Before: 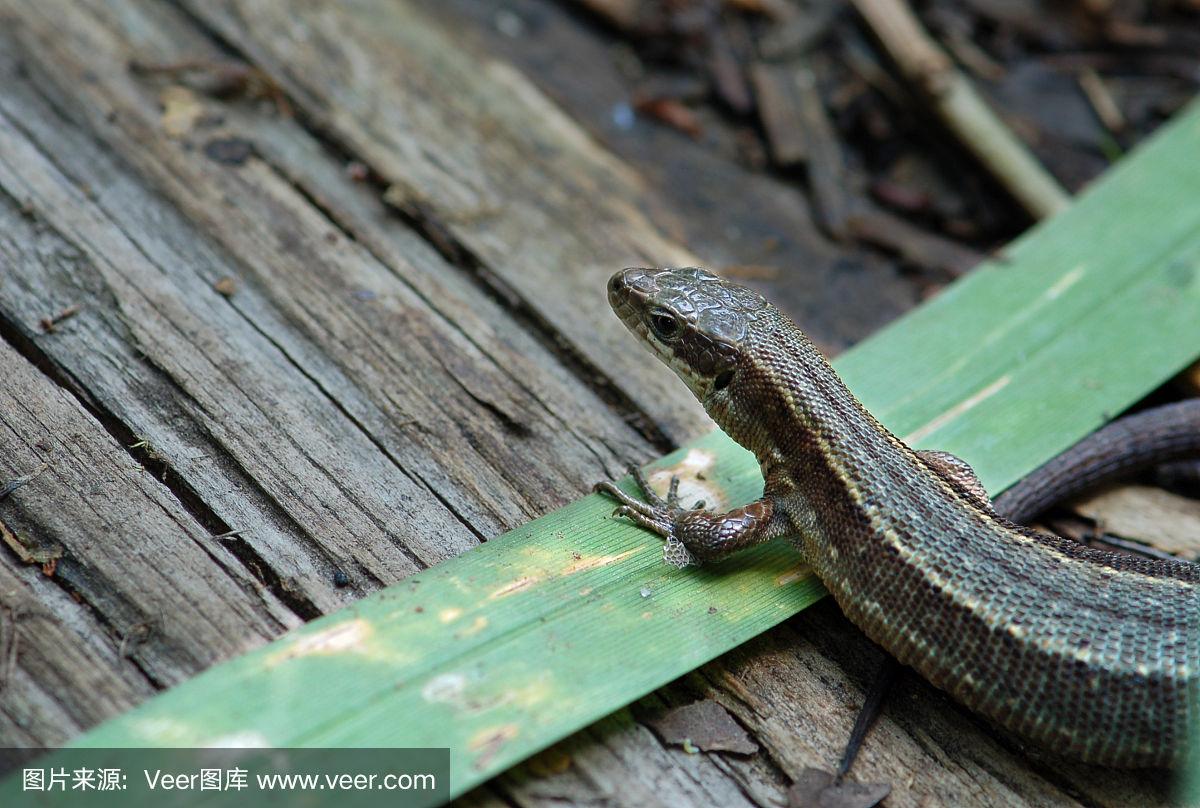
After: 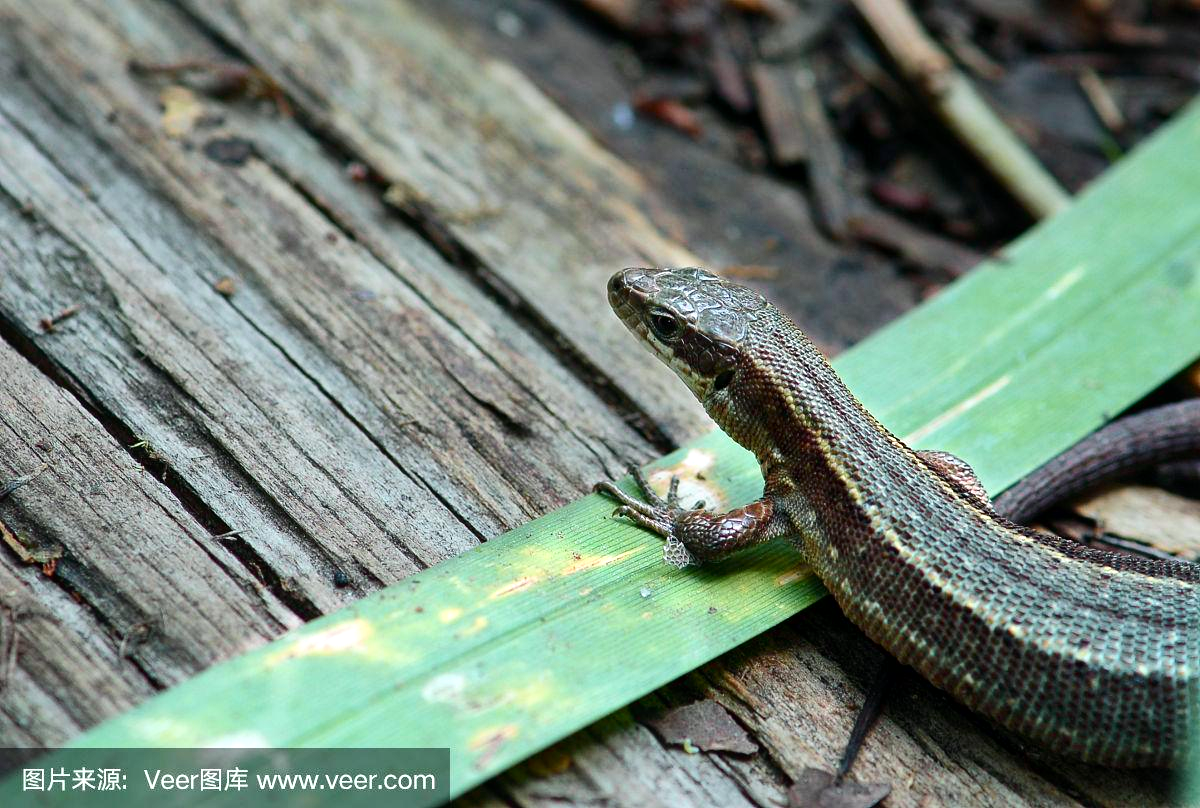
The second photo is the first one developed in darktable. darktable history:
exposure: exposure 0.236 EV, compensate highlight preservation false
local contrast: mode bilateral grid, contrast 20, coarseness 50, detail 120%, midtone range 0.2
tone curve: curves: ch0 [(0, 0.01) (0.037, 0.032) (0.131, 0.108) (0.275, 0.258) (0.483, 0.512) (0.61, 0.661) (0.696, 0.742) (0.792, 0.834) (0.911, 0.936) (0.997, 0.995)]; ch1 [(0, 0) (0.308, 0.29) (0.425, 0.411) (0.503, 0.502) (0.529, 0.543) (0.683, 0.706) (0.746, 0.77) (1, 1)]; ch2 [(0, 0) (0.225, 0.214) (0.334, 0.339) (0.401, 0.415) (0.485, 0.487) (0.502, 0.502) (0.525, 0.523) (0.545, 0.552) (0.587, 0.61) (0.636, 0.654) (0.711, 0.729) (0.845, 0.855) (0.998, 0.977)], color space Lab, independent channels, preserve colors none
